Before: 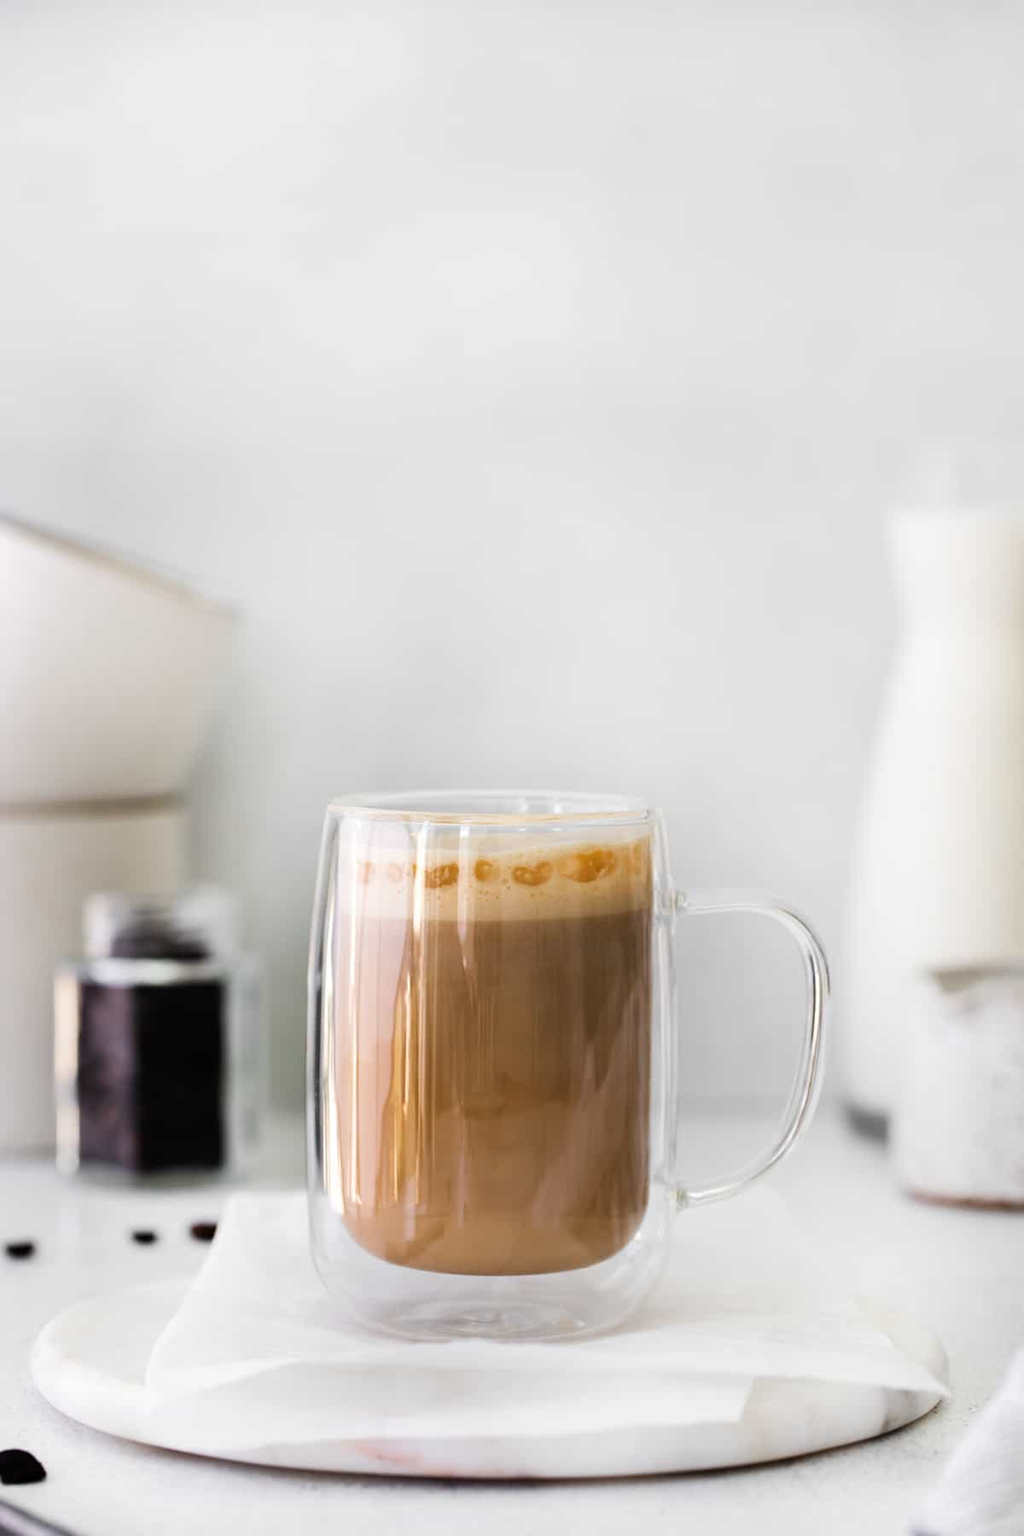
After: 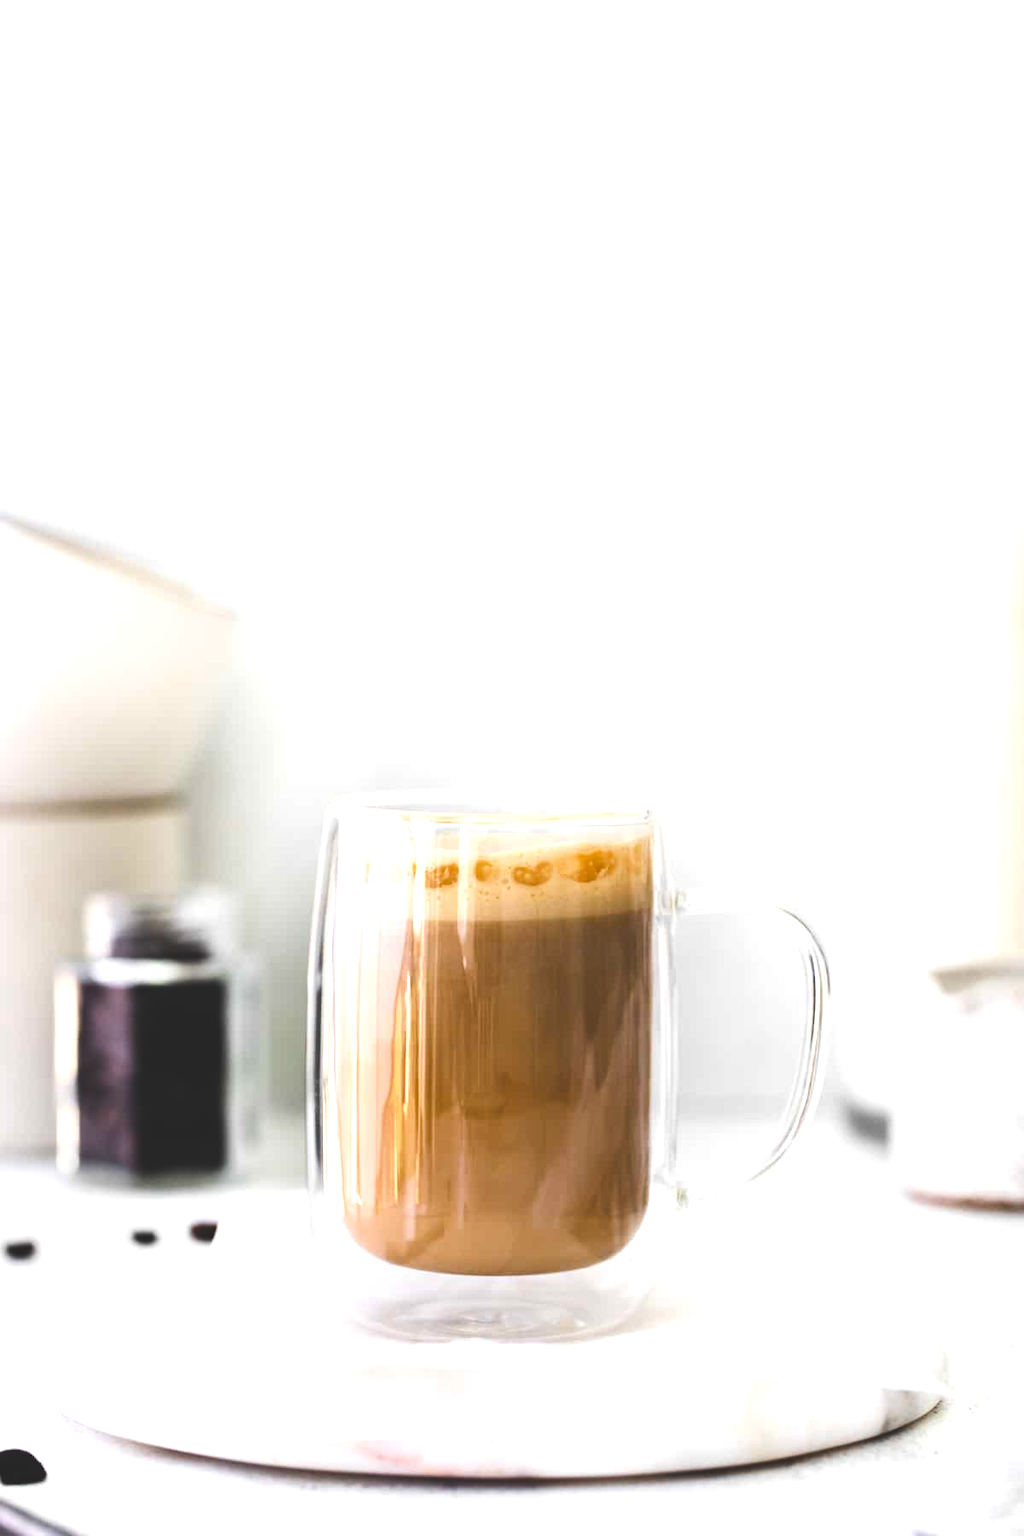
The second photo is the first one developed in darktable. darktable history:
exposure: black level correction -0.028, compensate exposure bias true, compensate highlight preservation false
tone equalizer: -8 EV -0.723 EV, -7 EV -0.689 EV, -6 EV -0.579 EV, -5 EV -0.383 EV, -3 EV 0.371 EV, -2 EV 0.6 EV, -1 EV 0.685 EV, +0 EV 0.762 EV, edges refinement/feathering 500, mask exposure compensation -1.57 EV, preserve details no
color balance rgb: perceptual saturation grading › global saturation 0.279%, perceptual saturation grading › highlights -9.16%, perceptual saturation grading › mid-tones 18.765%, perceptual saturation grading › shadows 28.52%, global vibrance 39.79%
